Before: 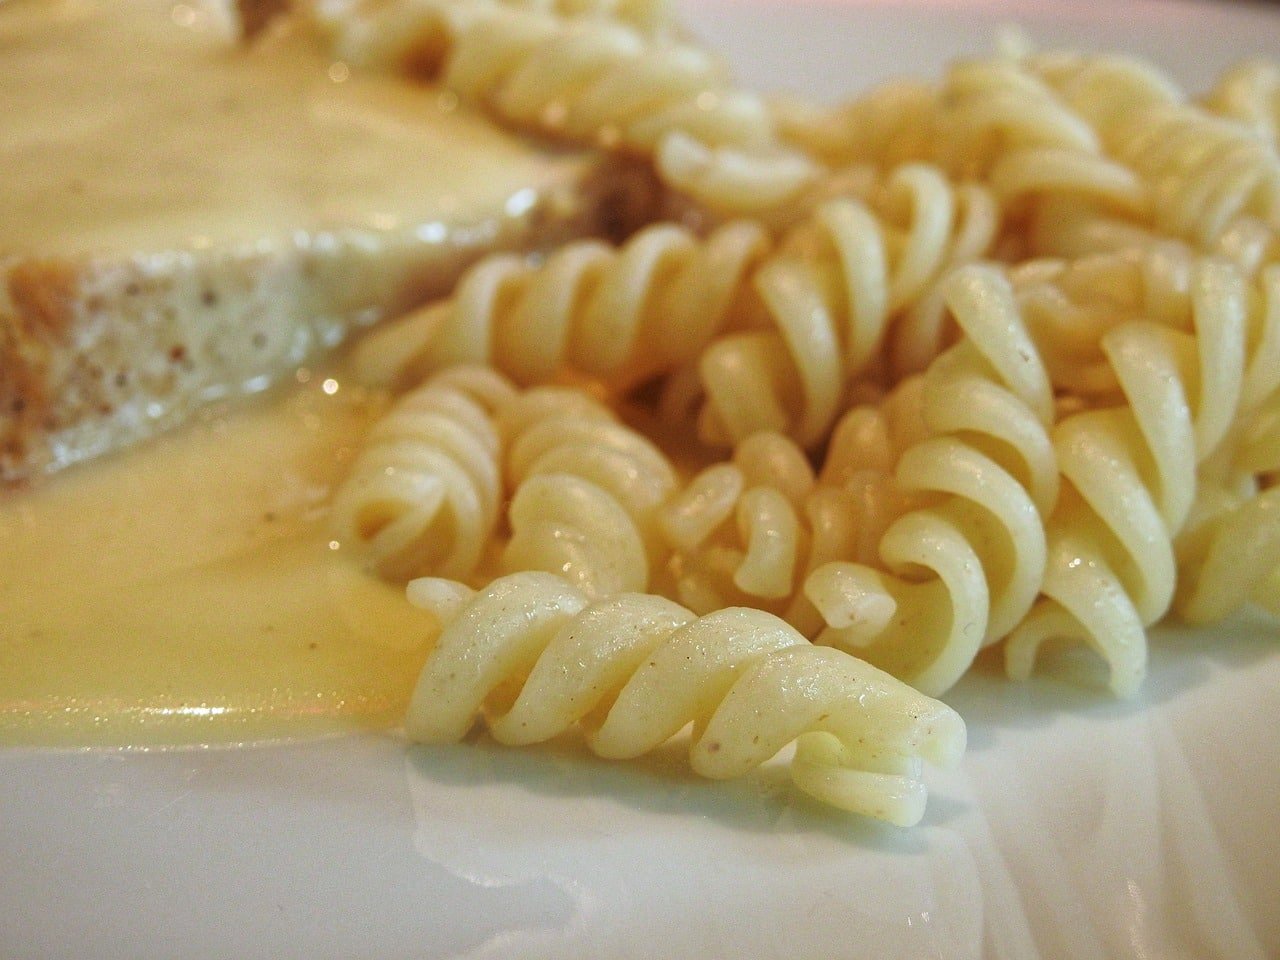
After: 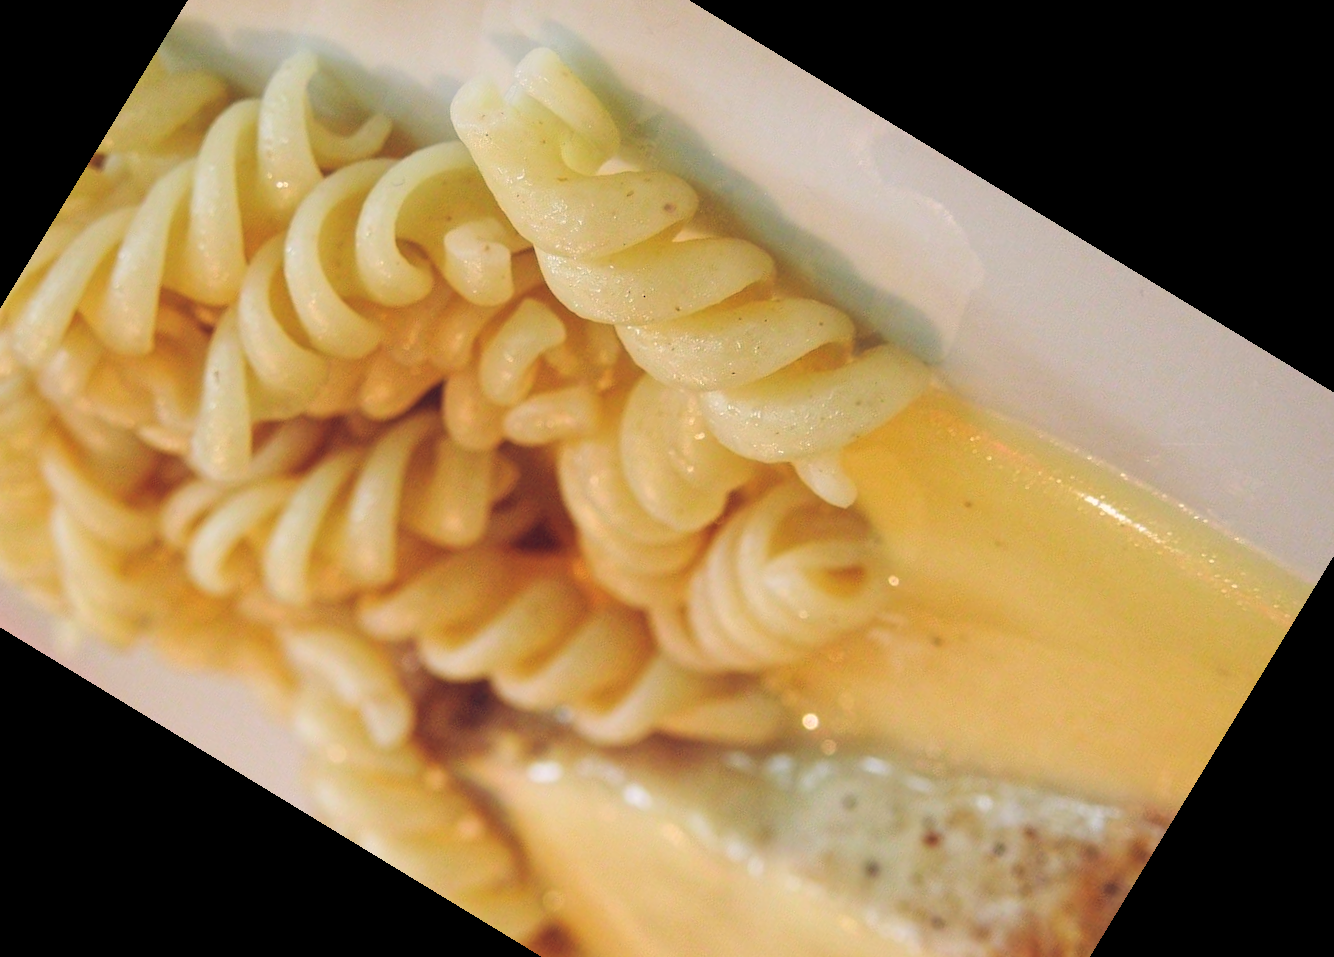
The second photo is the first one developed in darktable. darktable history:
crop and rotate: angle 148.68°, left 9.111%, top 15.603%, right 4.588%, bottom 17.041%
contrast brightness saturation: contrast 0.1, brightness 0.03, saturation 0.09
color balance rgb: shadows lift › hue 87.51°, highlights gain › chroma 3.21%, highlights gain › hue 55.1°, global offset › chroma 0.15%, global offset › hue 253.66°, linear chroma grading › global chroma 0.5%
base curve: curves: ch0 [(0, 0) (0.262, 0.32) (0.722, 0.705) (1, 1)]
rotate and perspective: rotation 0.679°, lens shift (horizontal) 0.136, crop left 0.009, crop right 0.991, crop top 0.078, crop bottom 0.95
